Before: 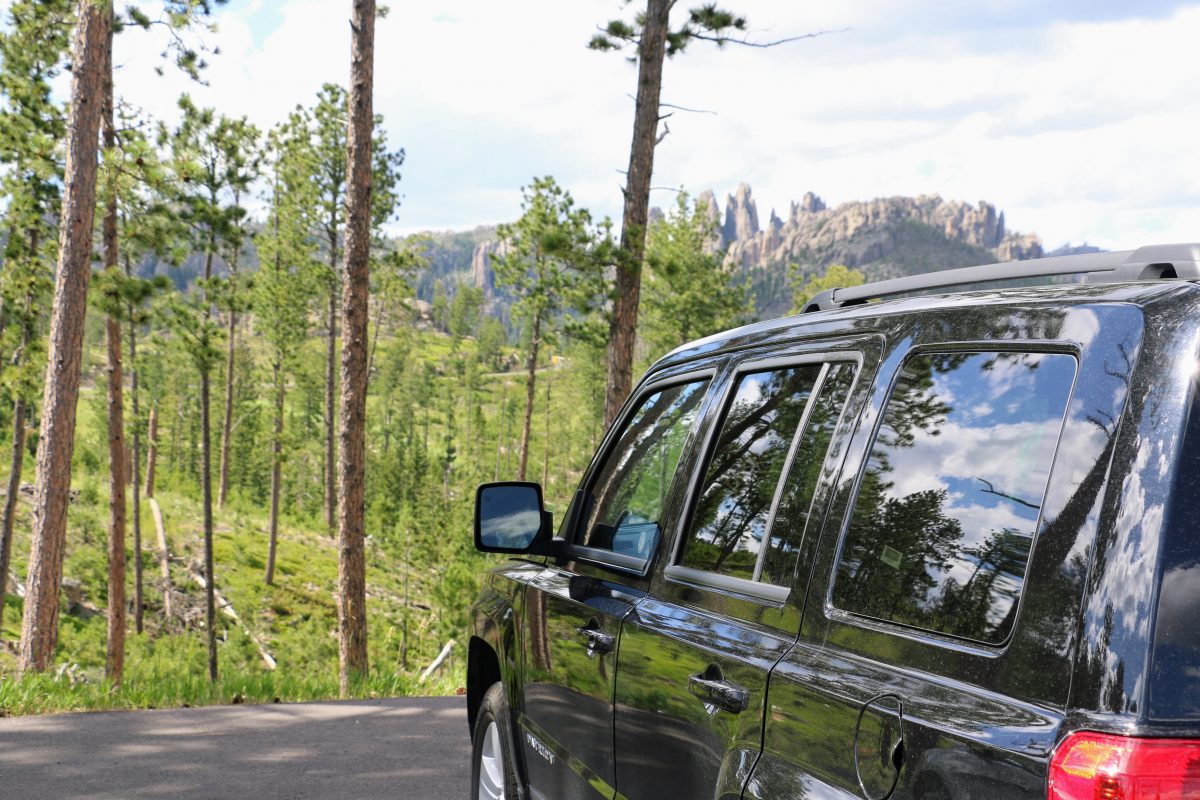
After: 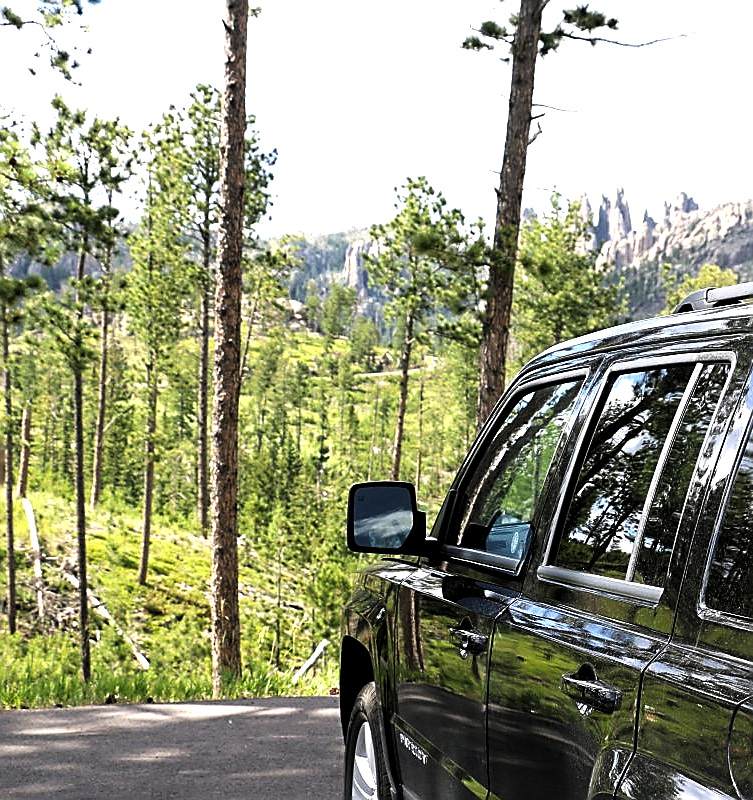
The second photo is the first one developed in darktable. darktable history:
crop: left 10.644%, right 26.528%
levels: levels [0.044, 0.475, 0.791]
sharpen: radius 1.4, amount 1.25, threshold 0.7
